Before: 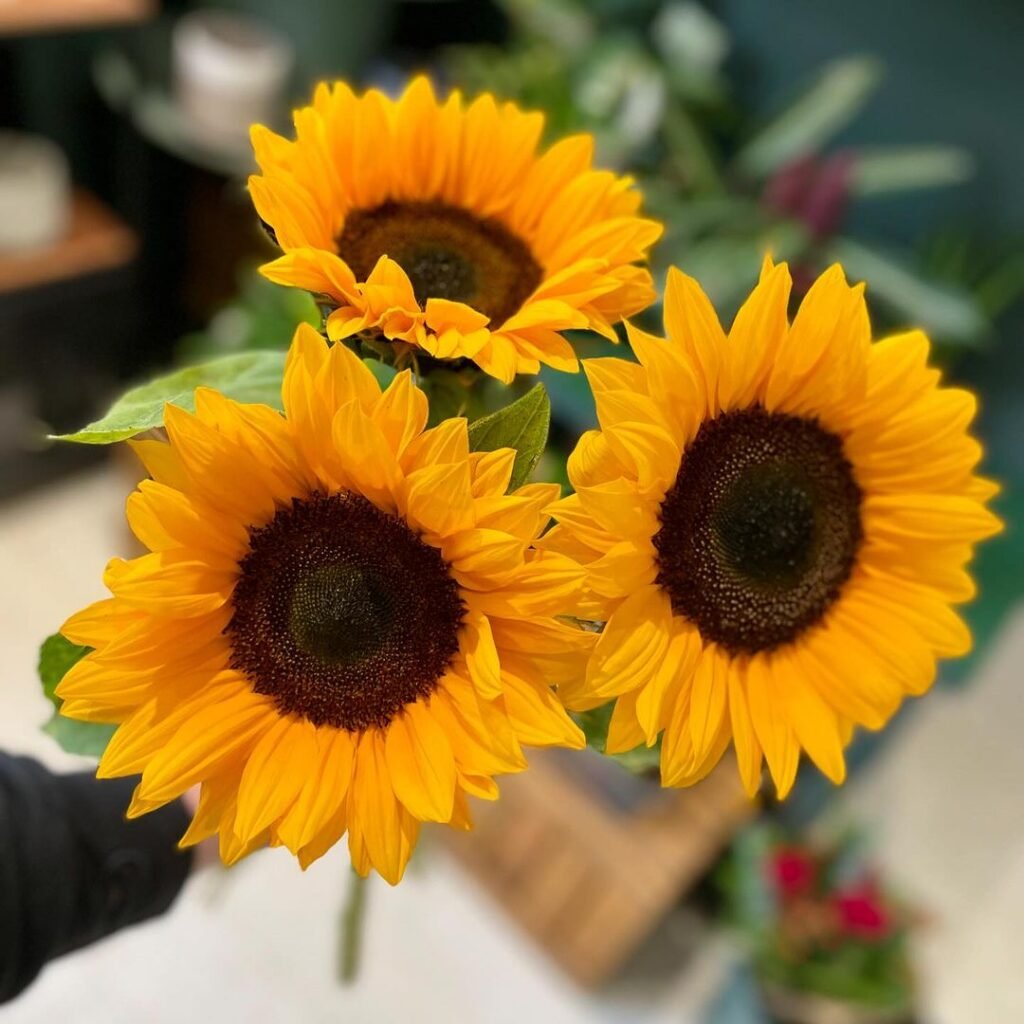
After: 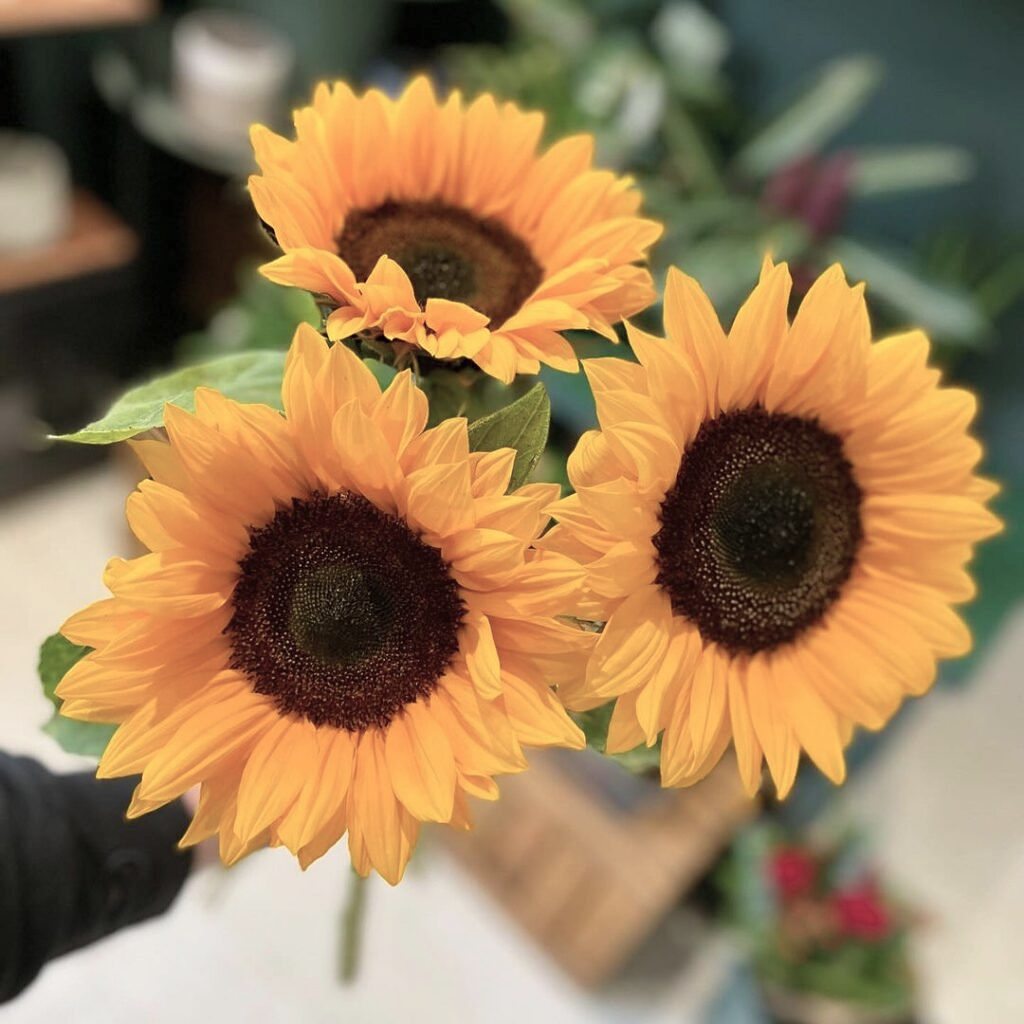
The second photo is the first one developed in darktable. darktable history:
tone equalizer: on, module defaults
contrast brightness saturation: contrast 0.05, brightness 0.06, saturation 0.01
sharpen: amount 0.2
color balance: input saturation 80.07%
